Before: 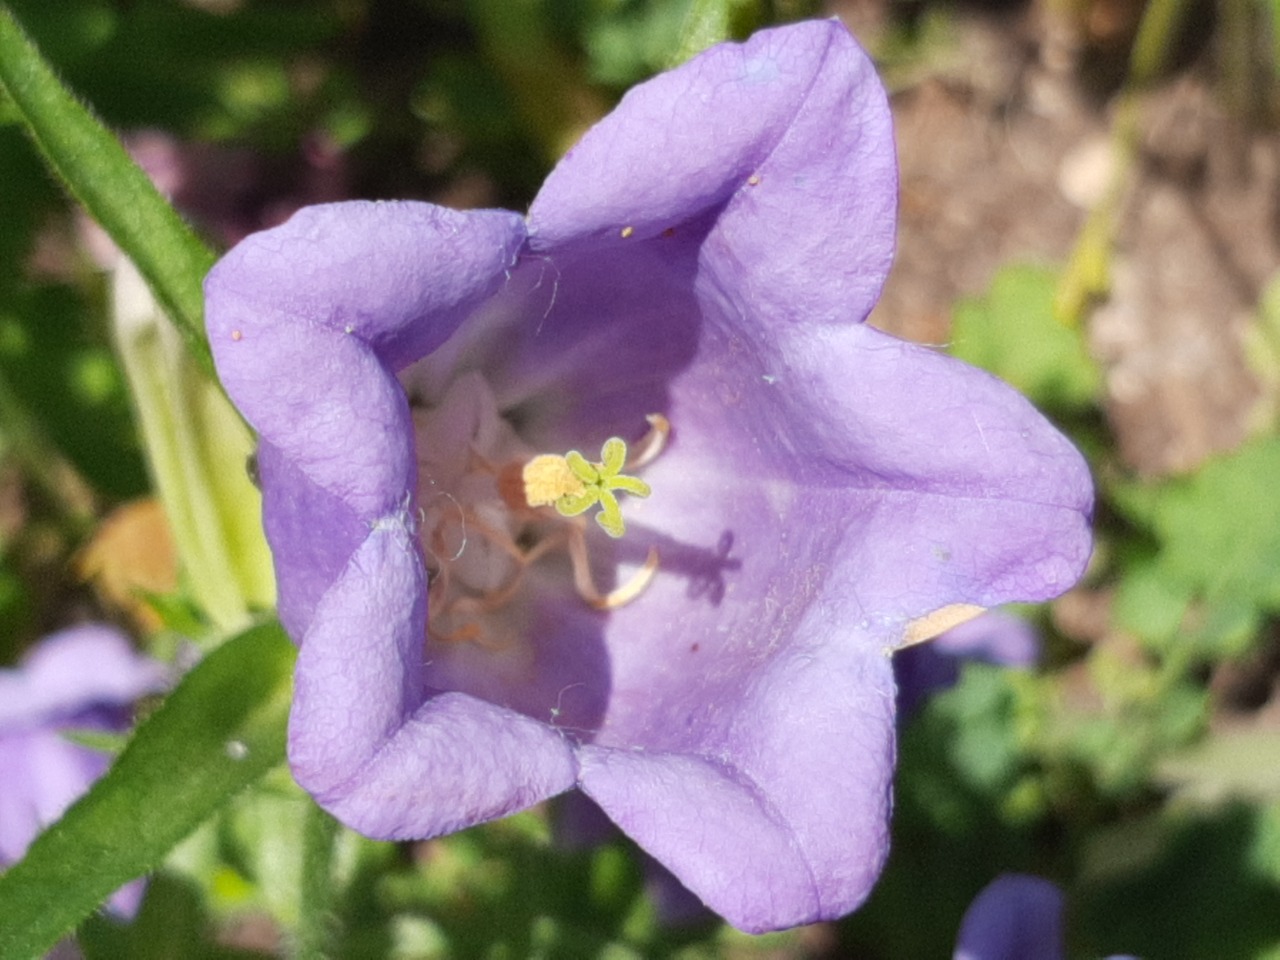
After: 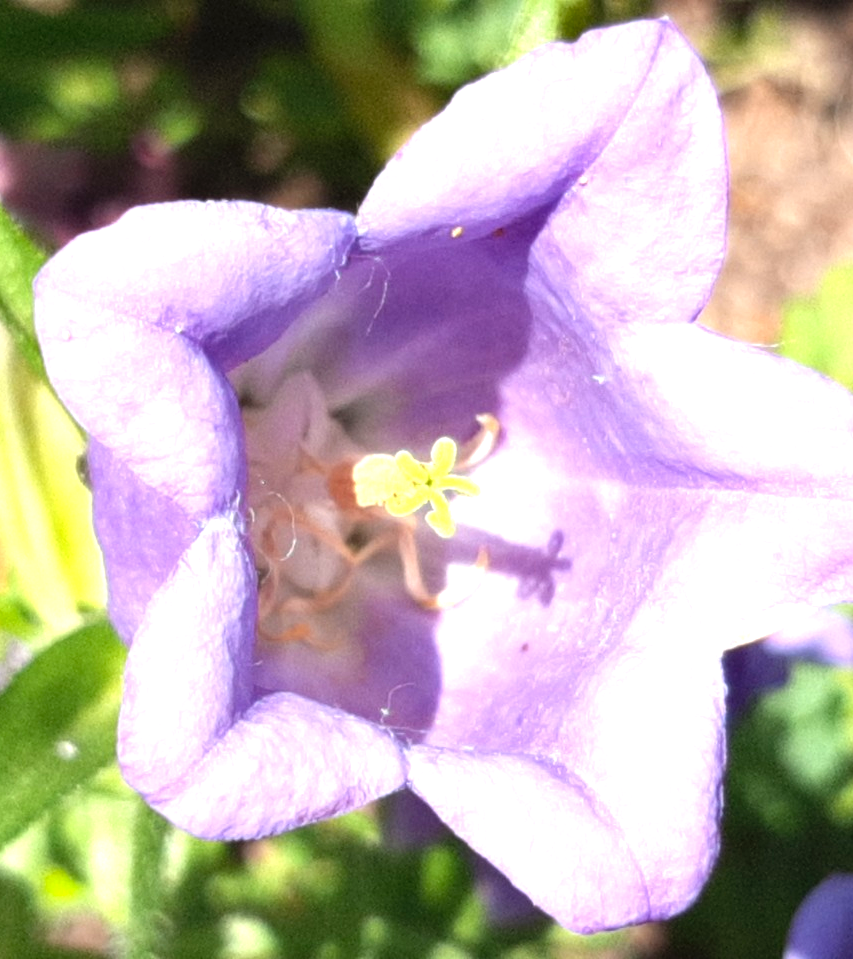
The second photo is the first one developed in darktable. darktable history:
crop and rotate: left 13.33%, right 20.002%
levels: levels [0, 0.374, 0.749]
